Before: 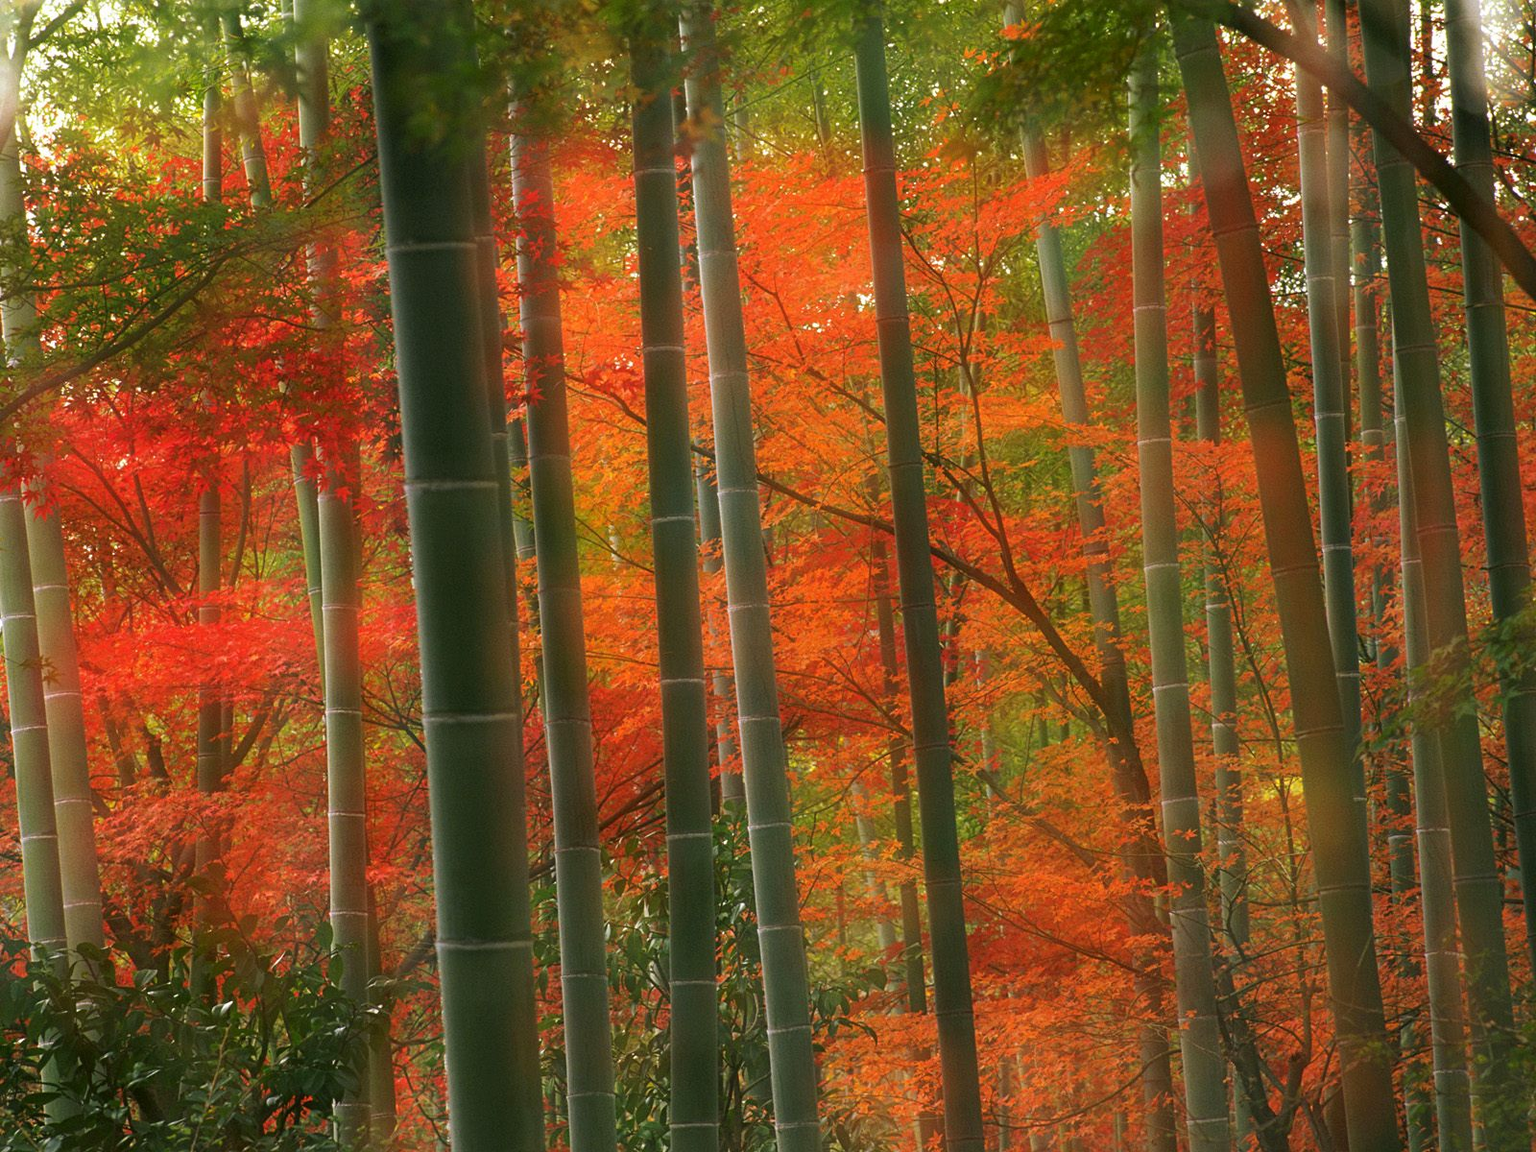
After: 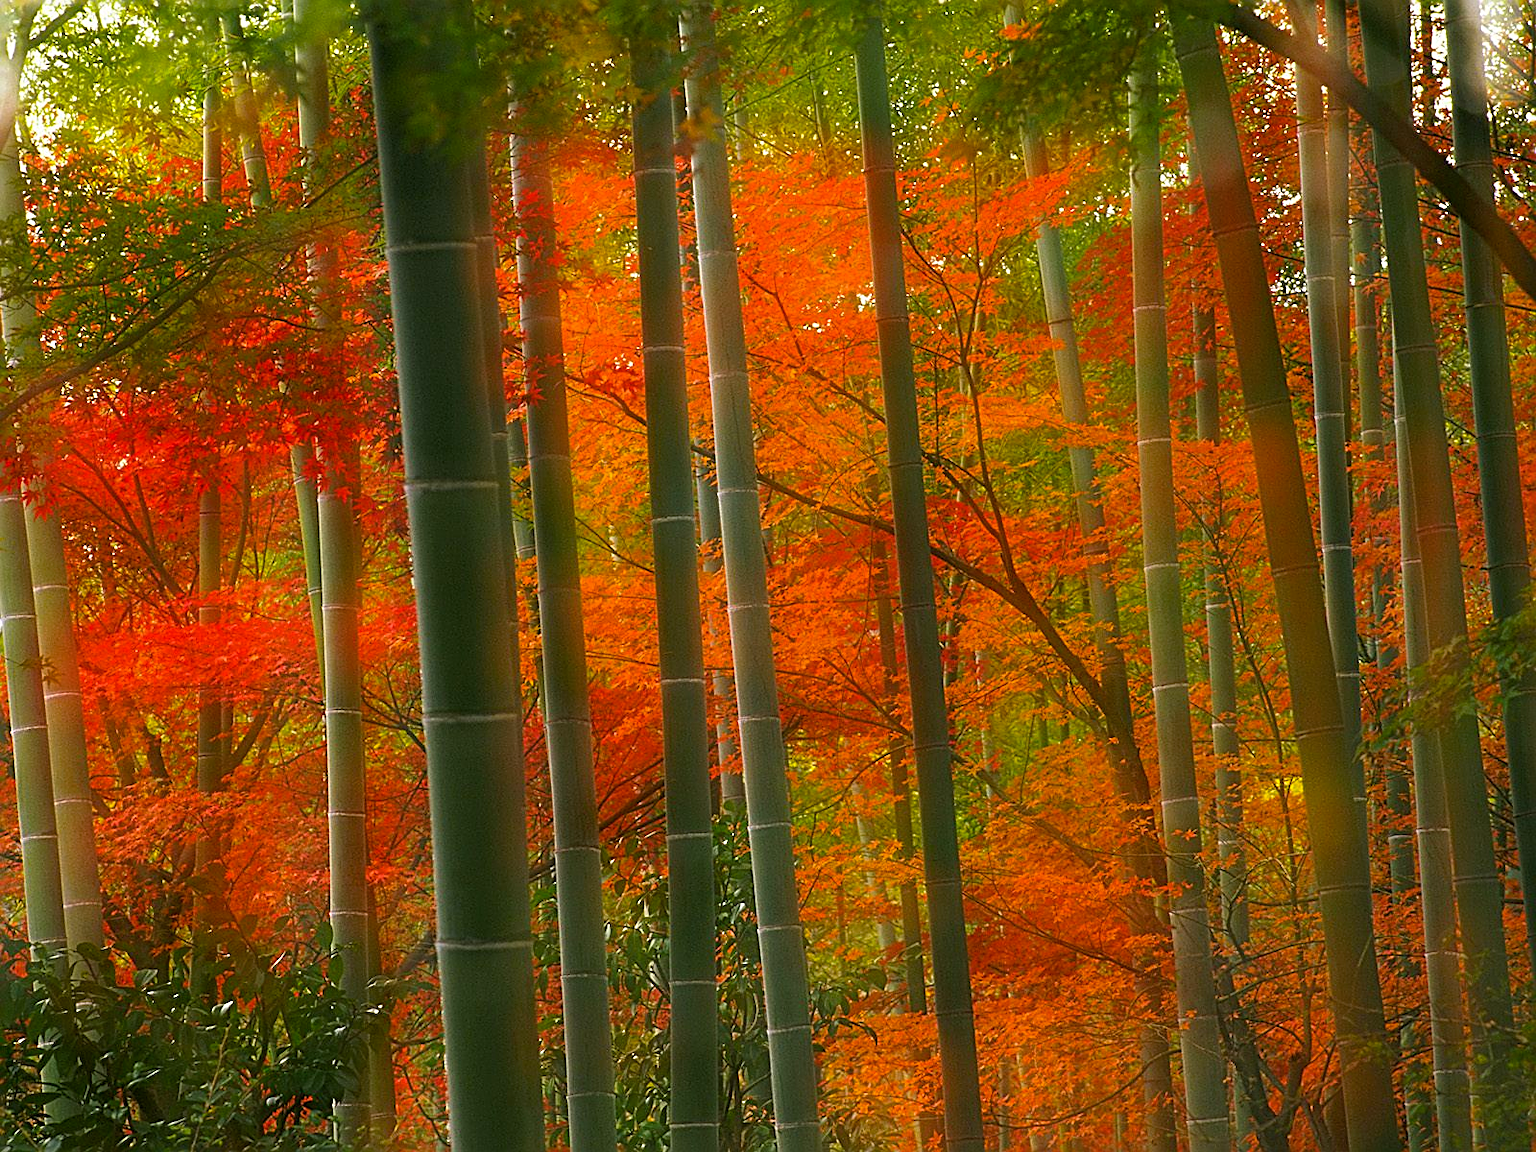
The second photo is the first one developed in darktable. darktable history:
sharpen: amount 0.75
color balance rgb: perceptual saturation grading › global saturation 20%, global vibrance 20%
